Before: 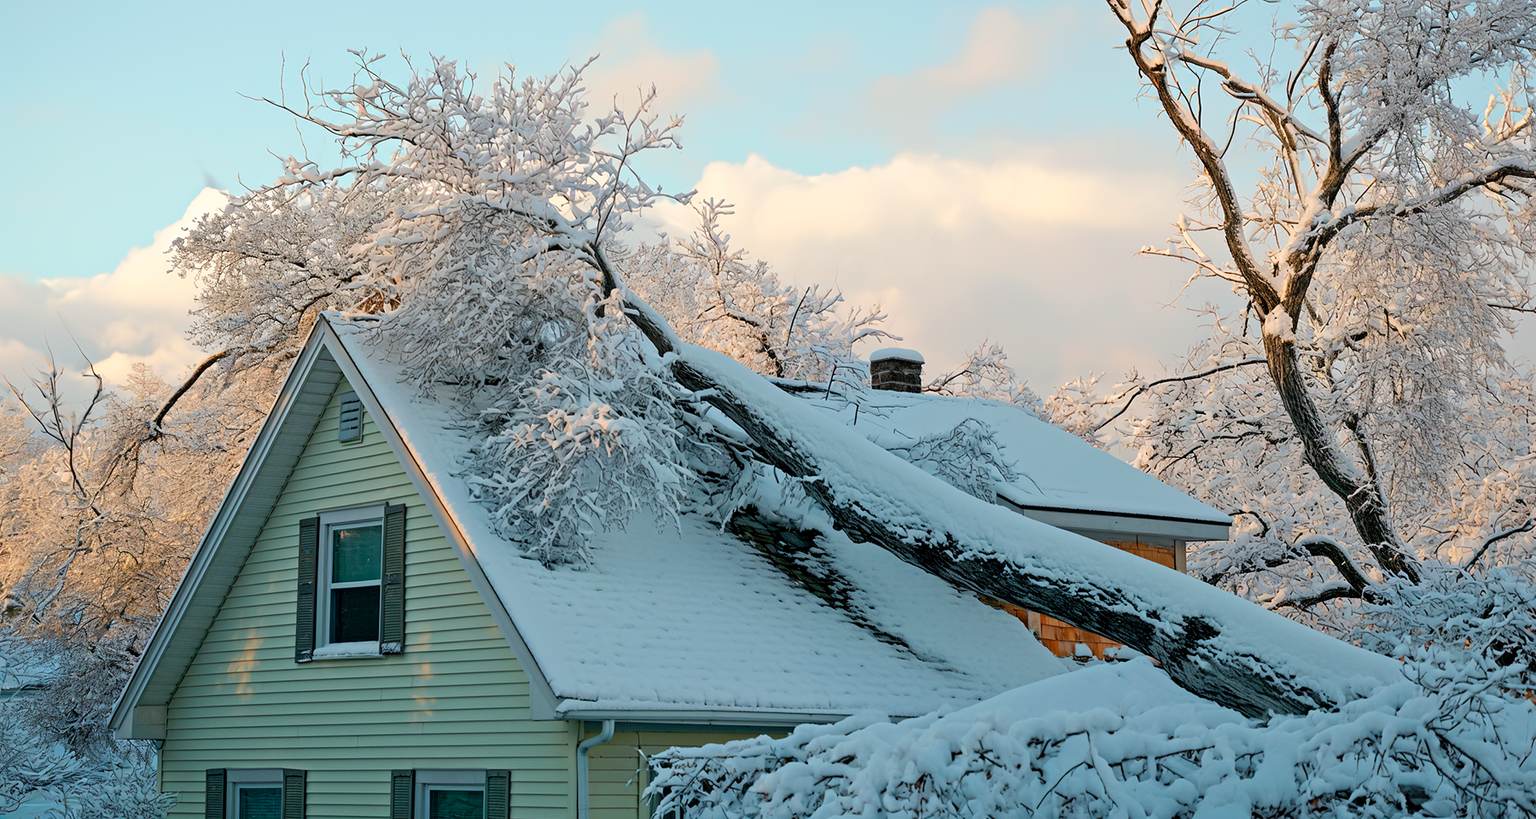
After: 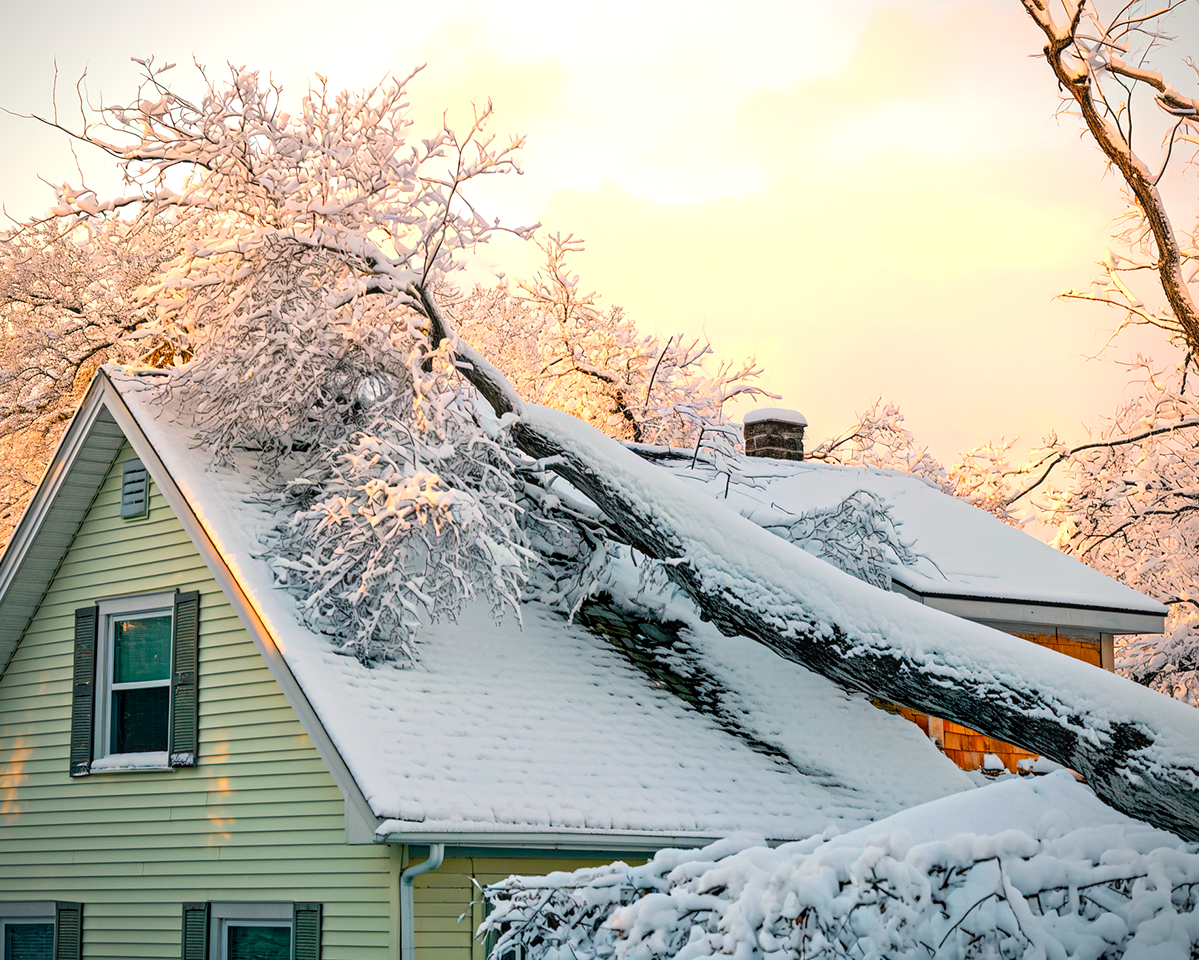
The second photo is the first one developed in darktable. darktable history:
exposure: black level correction 0, exposure 0.691 EV, compensate highlight preservation false
color correction: highlights a* 17.83, highlights b* 18.68
local contrast: on, module defaults
color balance rgb: perceptual saturation grading › global saturation 31.022%, global vibrance 9.636%
vignetting: brightness -0.422, saturation -0.19
crop and rotate: left 15.35%, right 18.021%
sharpen: radius 2.92, amount 0.868, threshold 47.291
tone equalizer: on, module defaults
